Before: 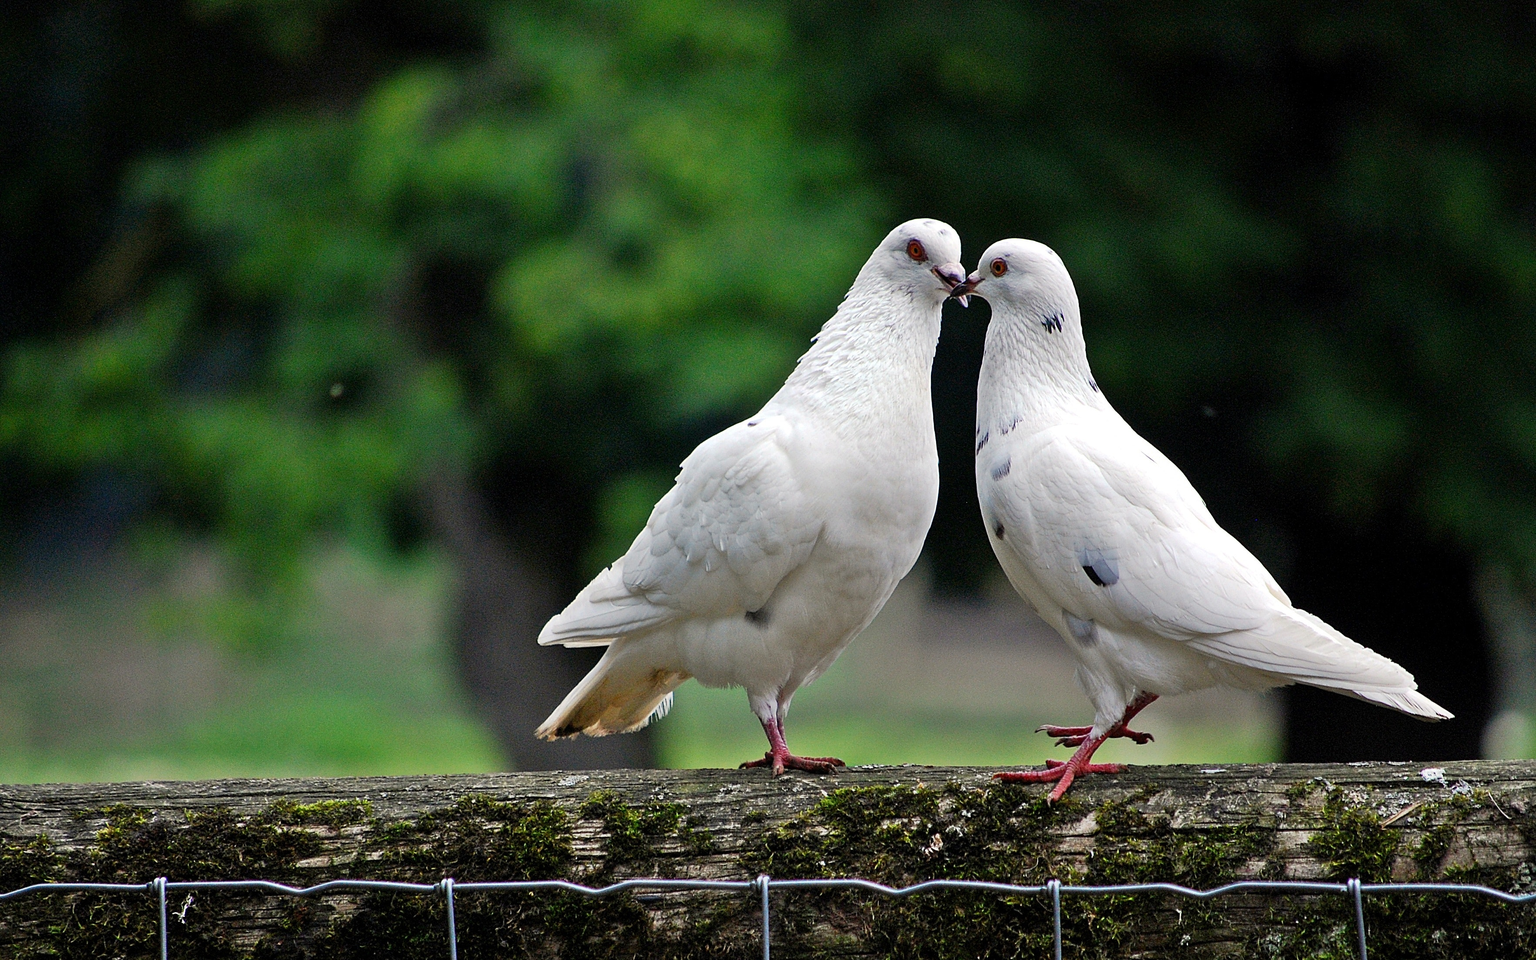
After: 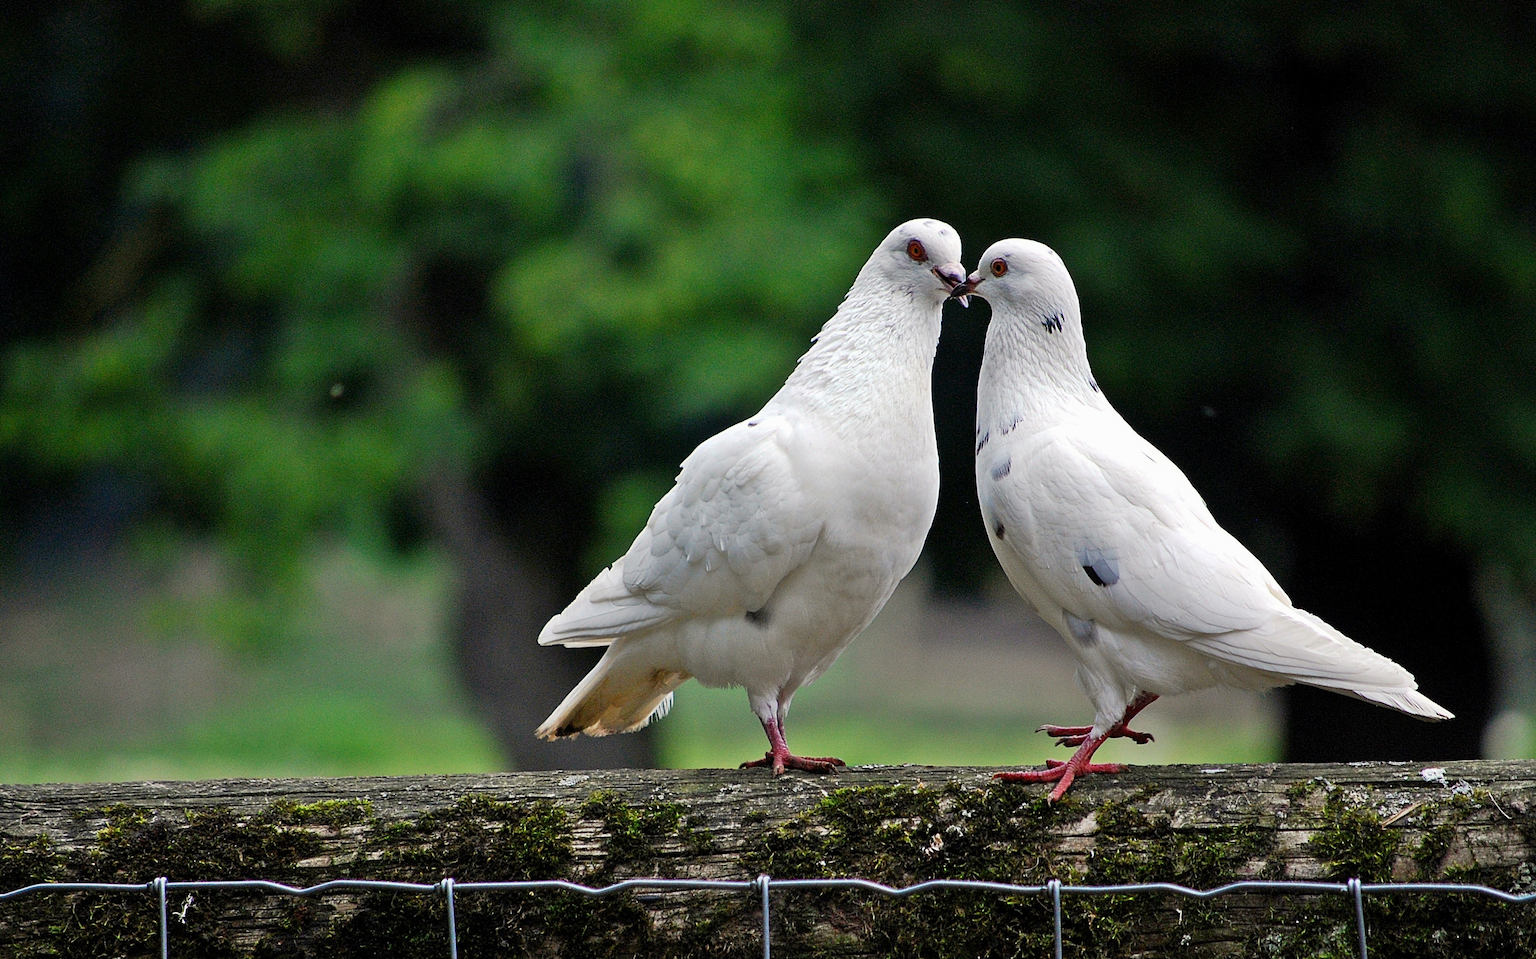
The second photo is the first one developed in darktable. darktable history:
exposure: exposure -0.041 EV, compensate highlight preservation false
